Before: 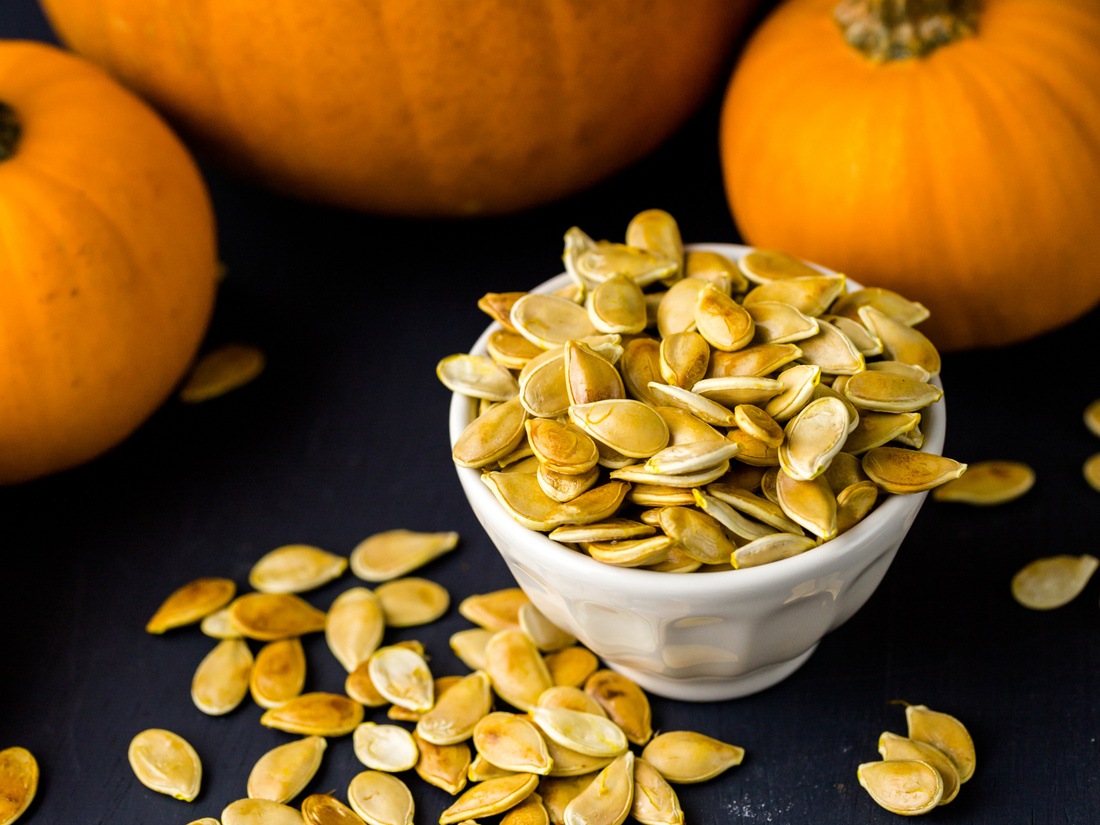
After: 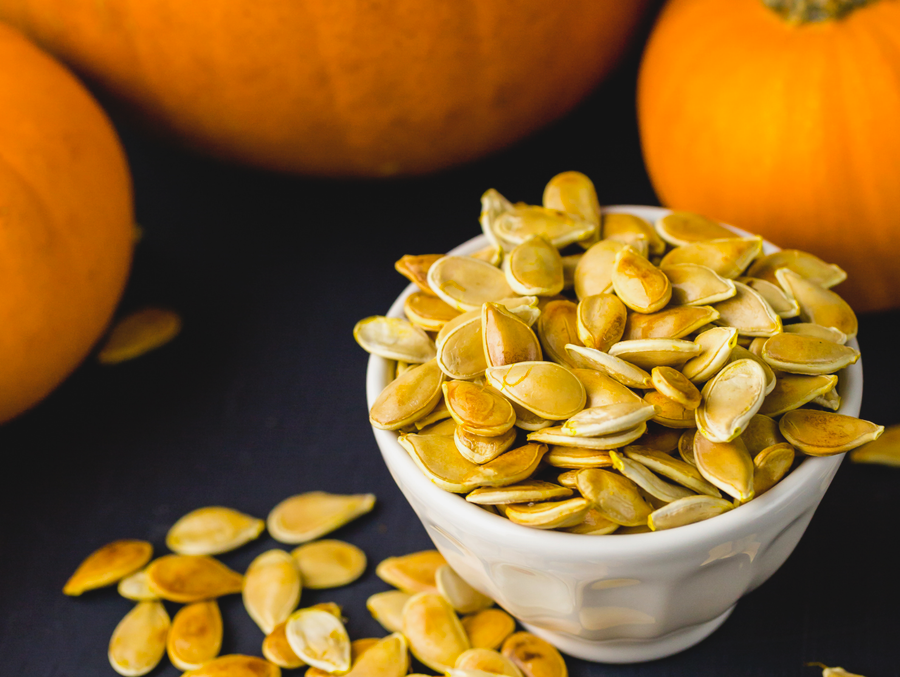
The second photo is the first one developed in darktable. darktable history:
crop and rotate: left 7.586%, top 4.672%, right 10.558%, bottom 13.206%
contrast brightness saturation: contrast -0.093, brightness 0.047, saturation 0.078
exposure: compensate highlight preservation false
